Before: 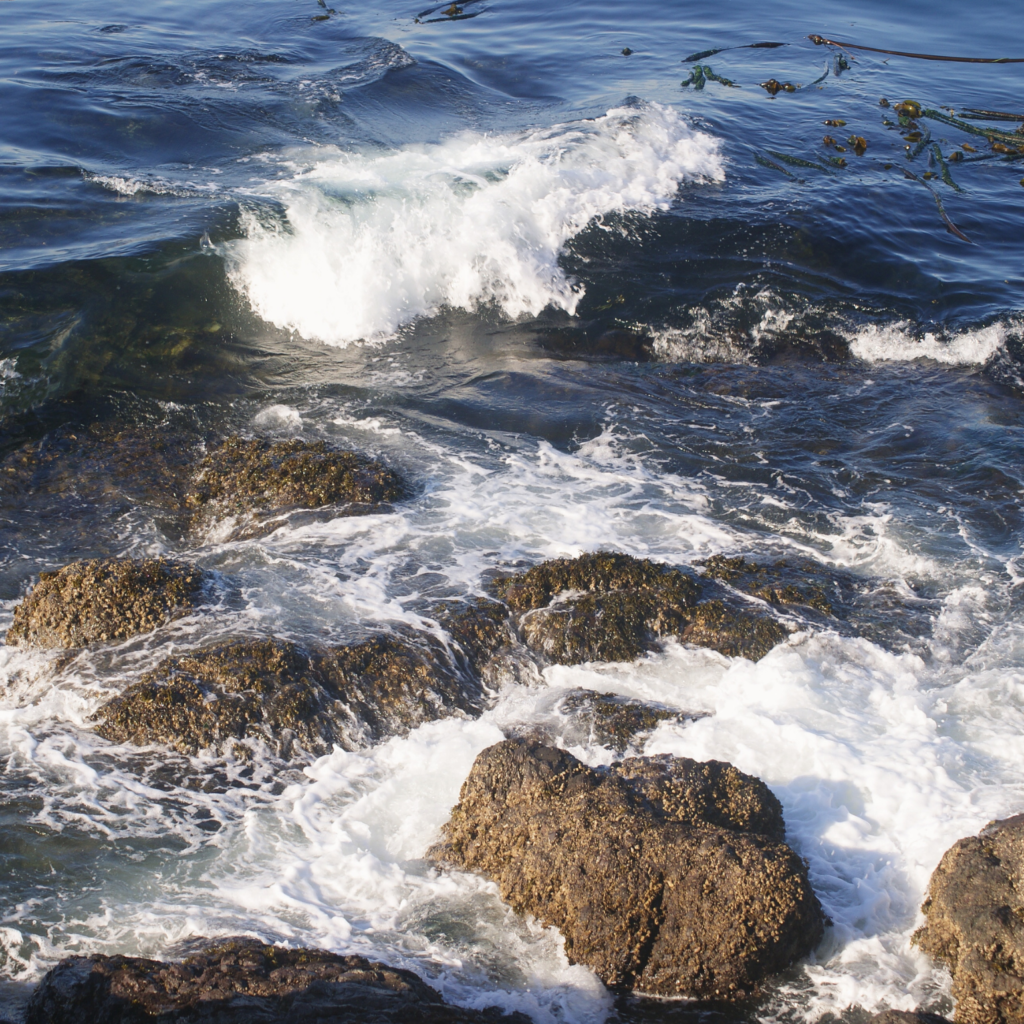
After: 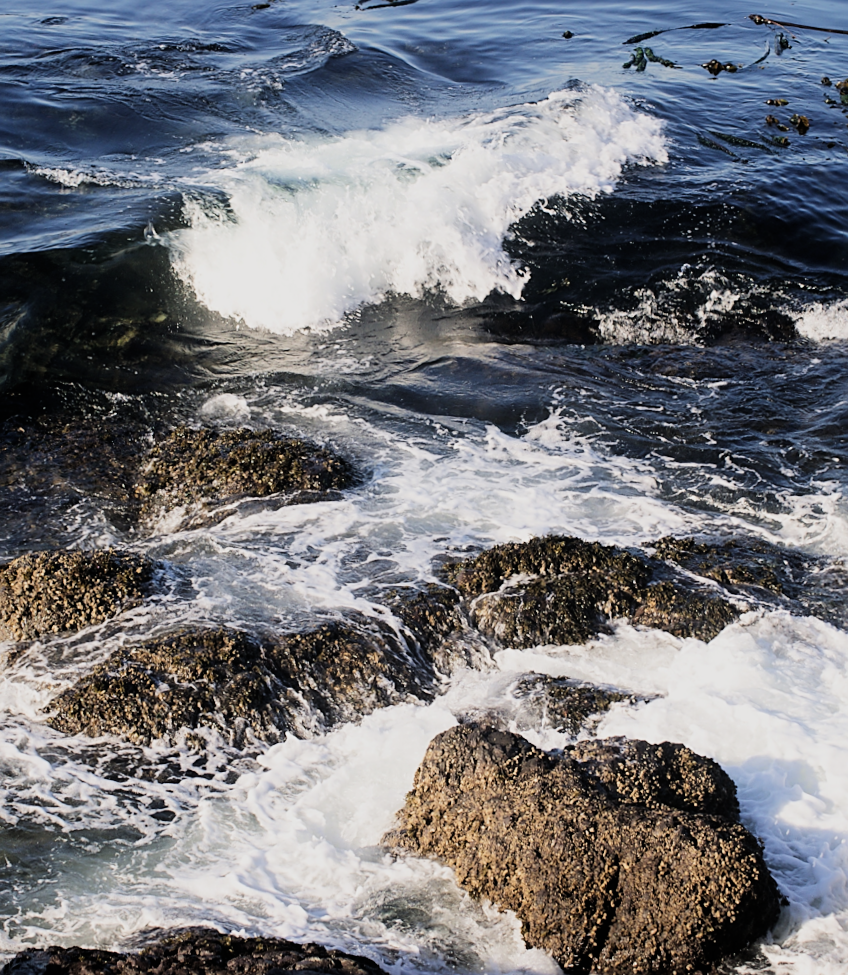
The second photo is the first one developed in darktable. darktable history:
sharpen: on, module defaults
crop and rotate: angle 1°, left 4.281%, top 0.642%, right 11.383%, bottom 2.486%
filmic rgb: black relative exposure -5 EV, hardness 2.88, contrast 1.4
